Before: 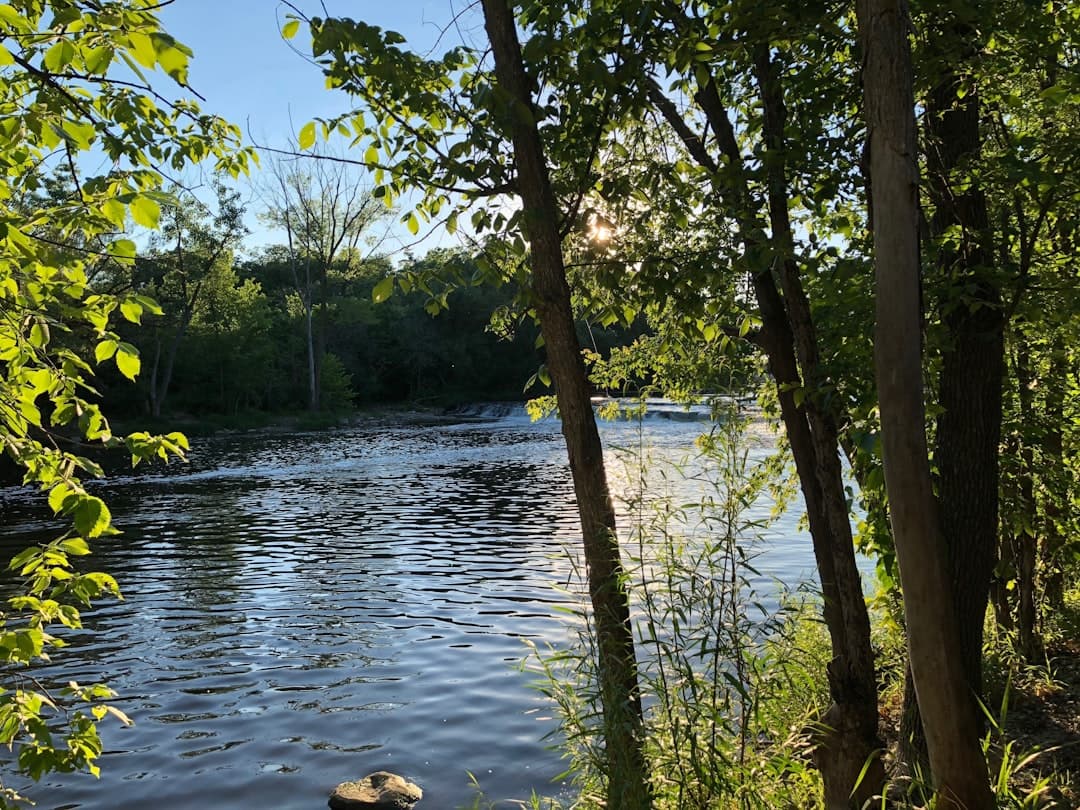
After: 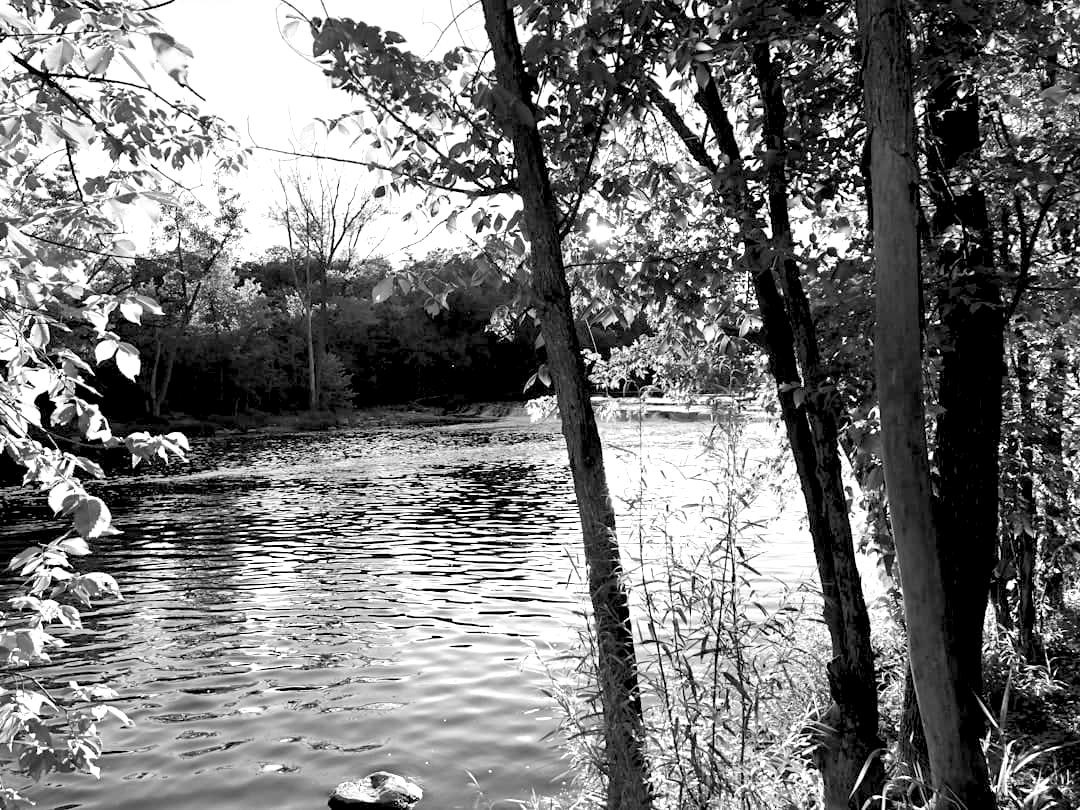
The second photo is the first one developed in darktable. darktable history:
rgb levels: levels [[0.013, 0.434, 0.89], [0, 0.5, 1], [0, 0.5, 1]]
exposure: black level correction 0.001, exposure 0.955 EV, compensate exposure bias true, compensate highlight preservation false
color correction: highlights a* -0.95, highlights b* 4.5, shadows a* 3.55
color zones: curves: ch1 [(0, -0.014) (0.143, -0.013) (0.286, -0.013) (0.429, -0.016) (0.571, -0.019) (0.714, -0.015) (0.857, 0.002) (1, -0.014)]
